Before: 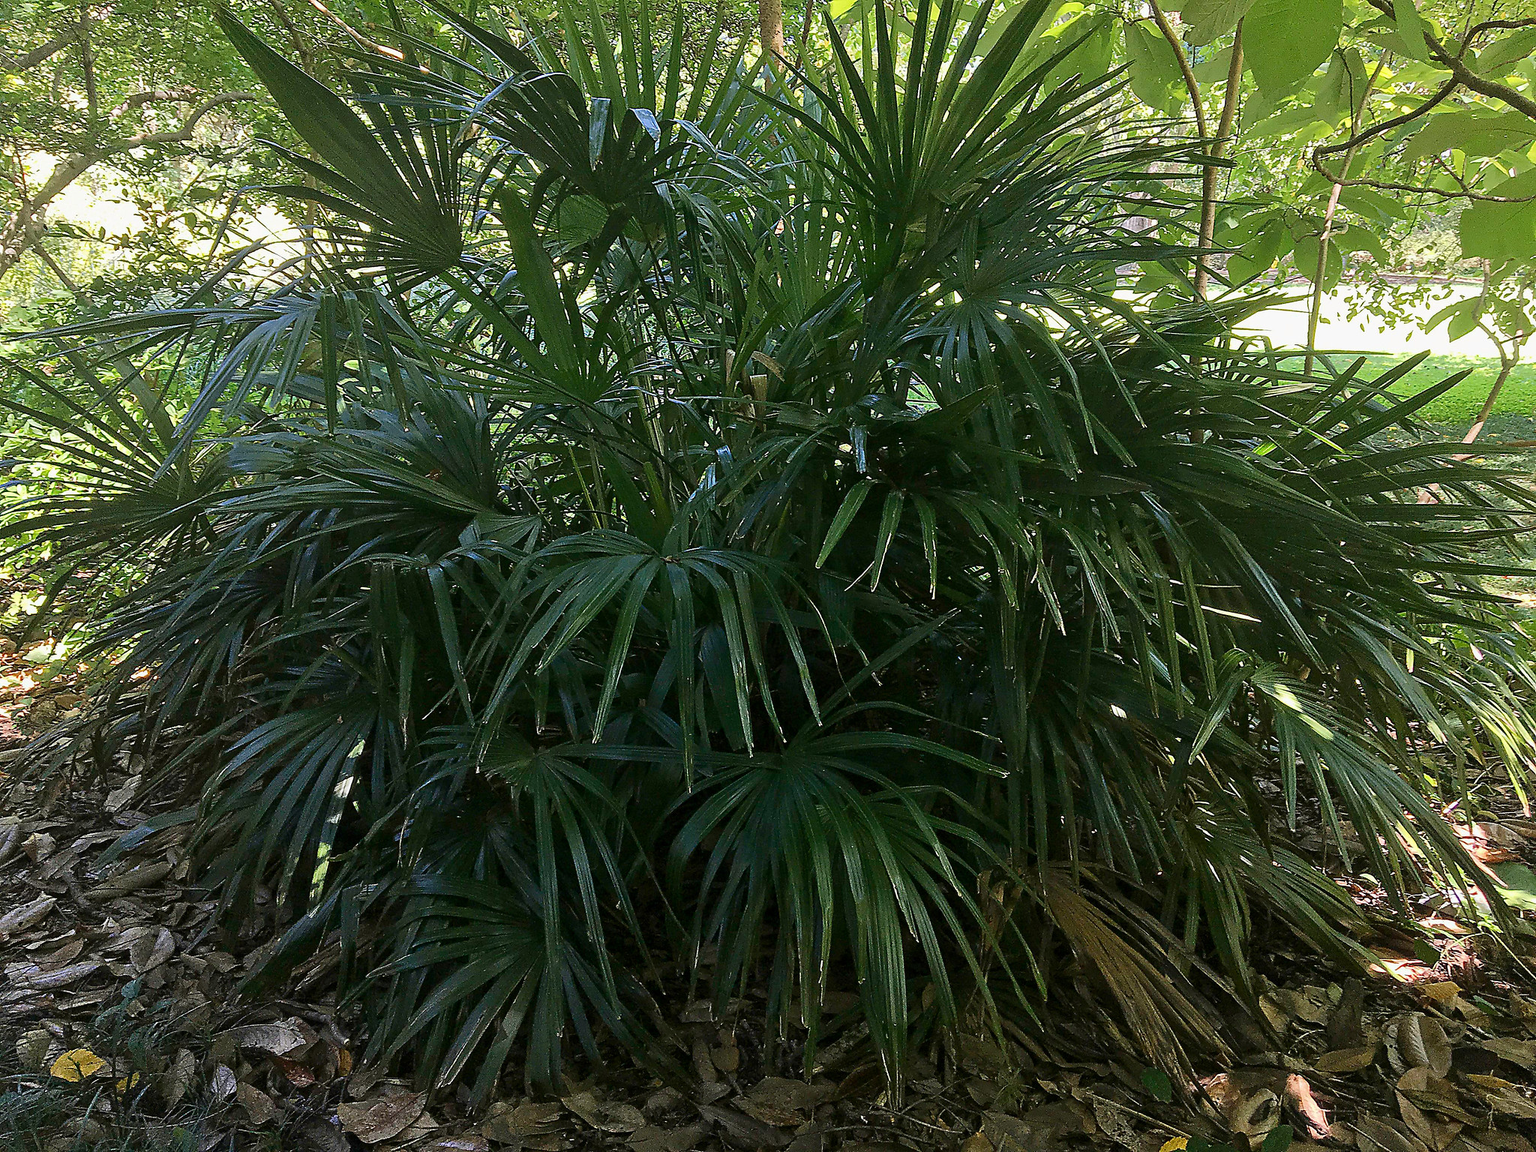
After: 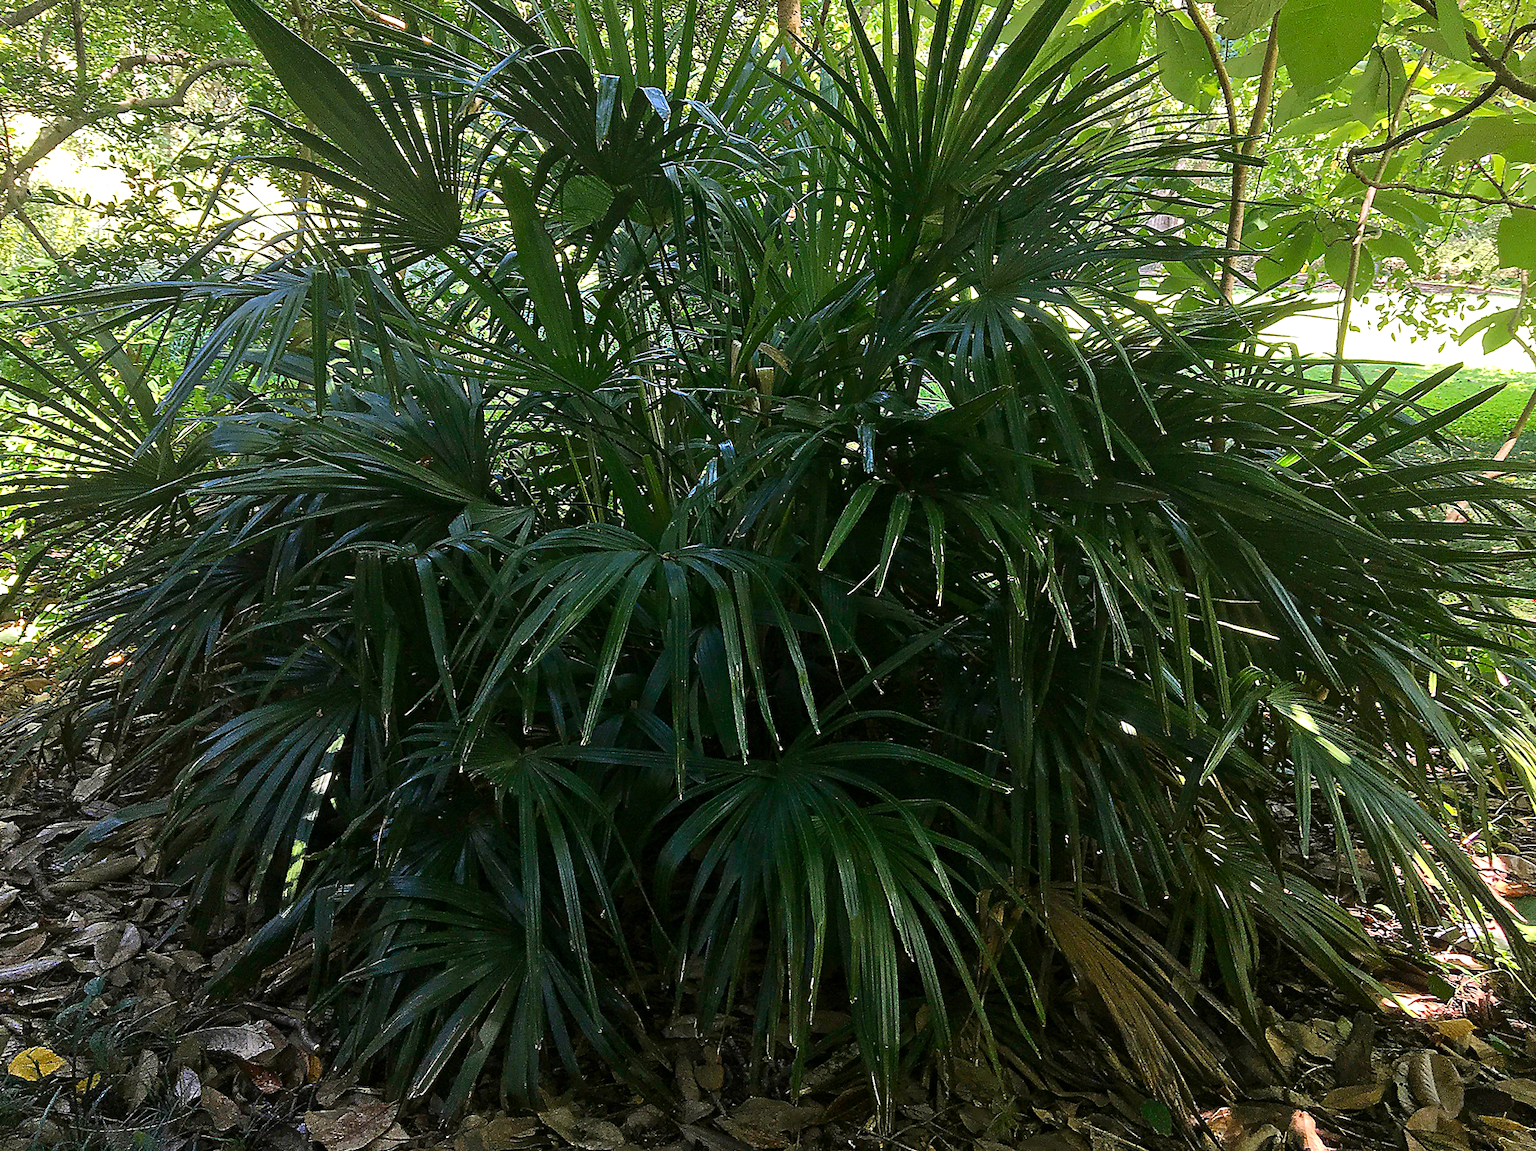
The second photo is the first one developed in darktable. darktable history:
crop and rotate: angle -1.69°
color balance: contrast 8.5%, output saturation 105%
